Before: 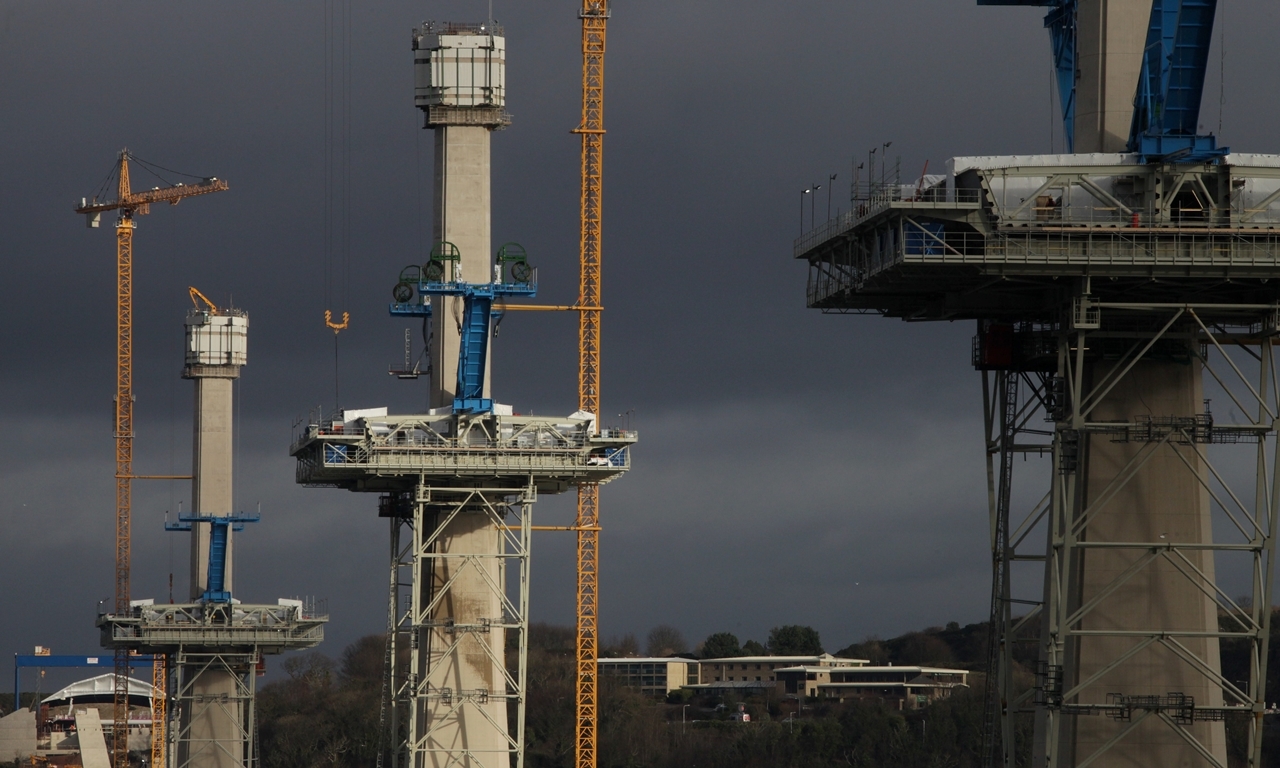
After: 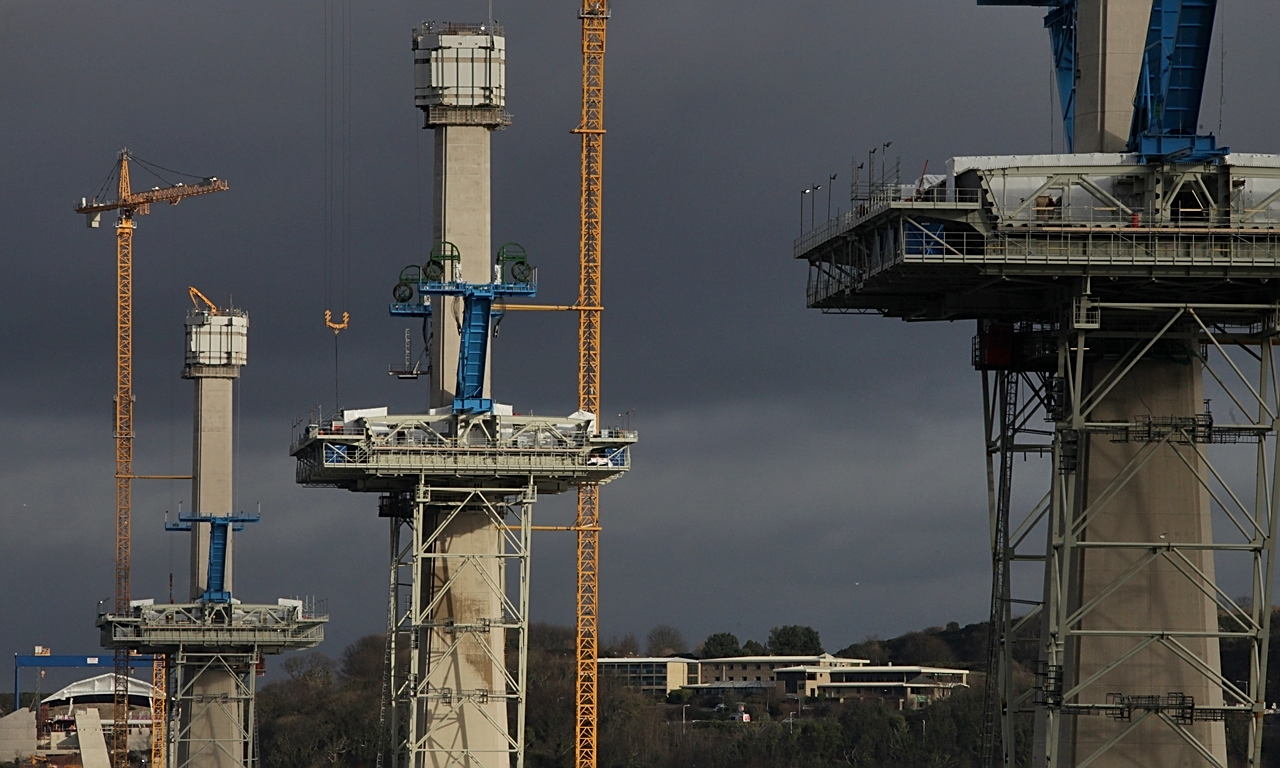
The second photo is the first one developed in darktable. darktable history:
sharpen: amount 0.5
local contrast: mode bilateral grid, contrast 14, coarseness 37, detail 104%, midtone range 0.2
shadows and highlights: white point adjustment -3.71, highlights -63.81, soften with gaussian
